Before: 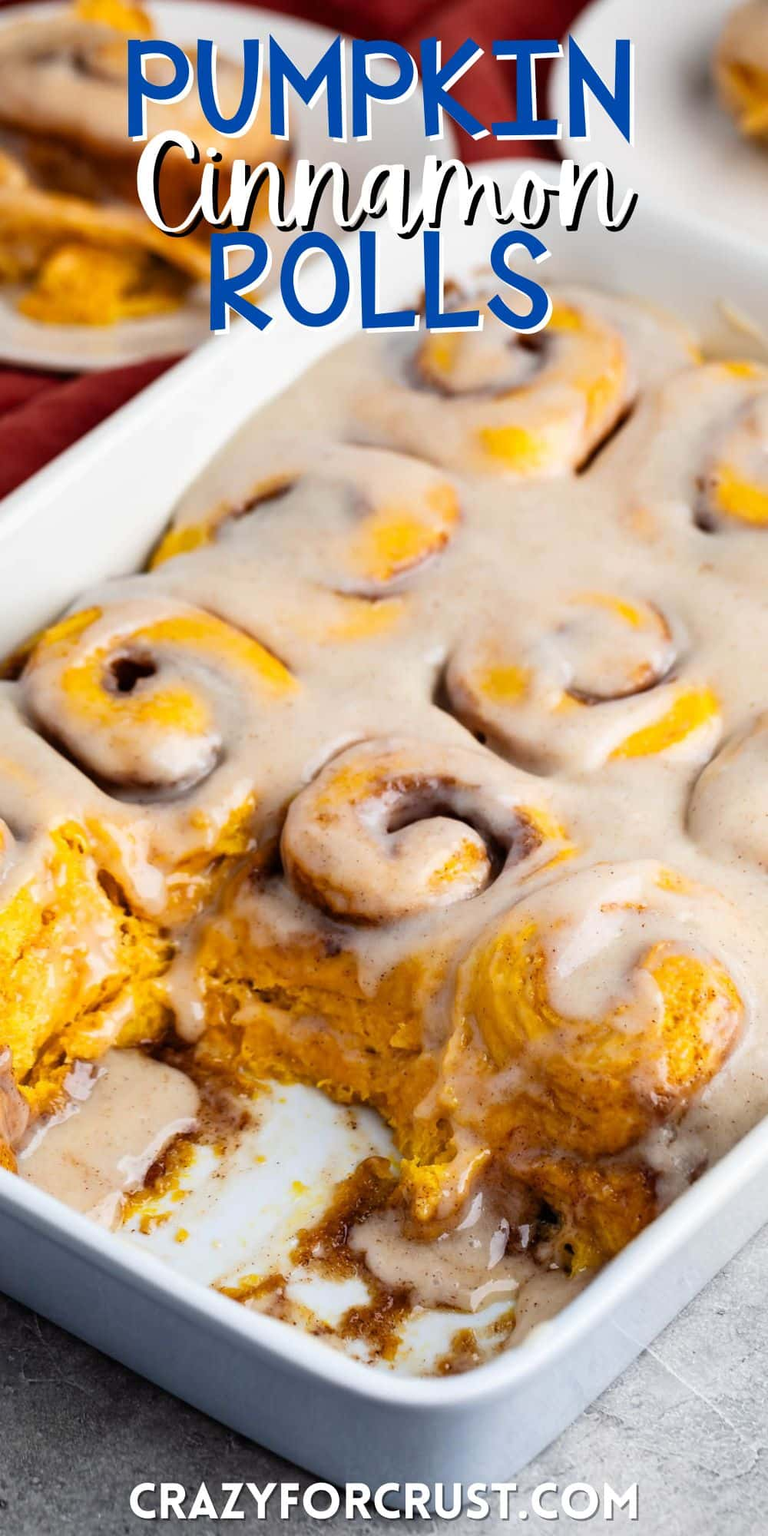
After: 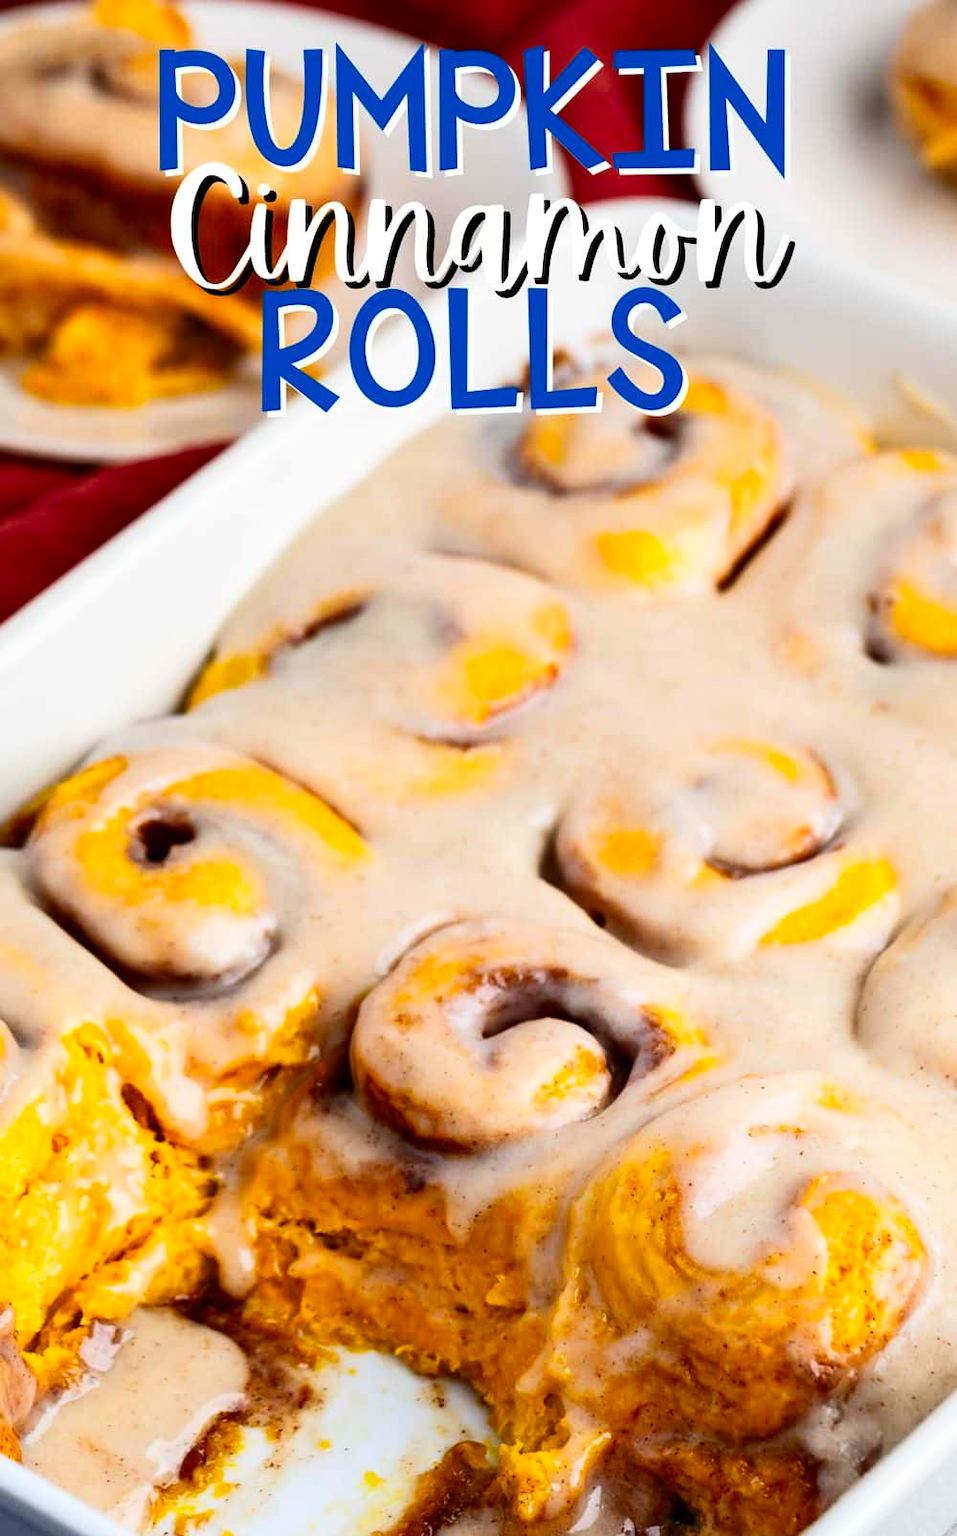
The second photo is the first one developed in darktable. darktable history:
contrast brightness saturation: contrast 0.176, saturation 0.308
crop: bottom 19.721%
